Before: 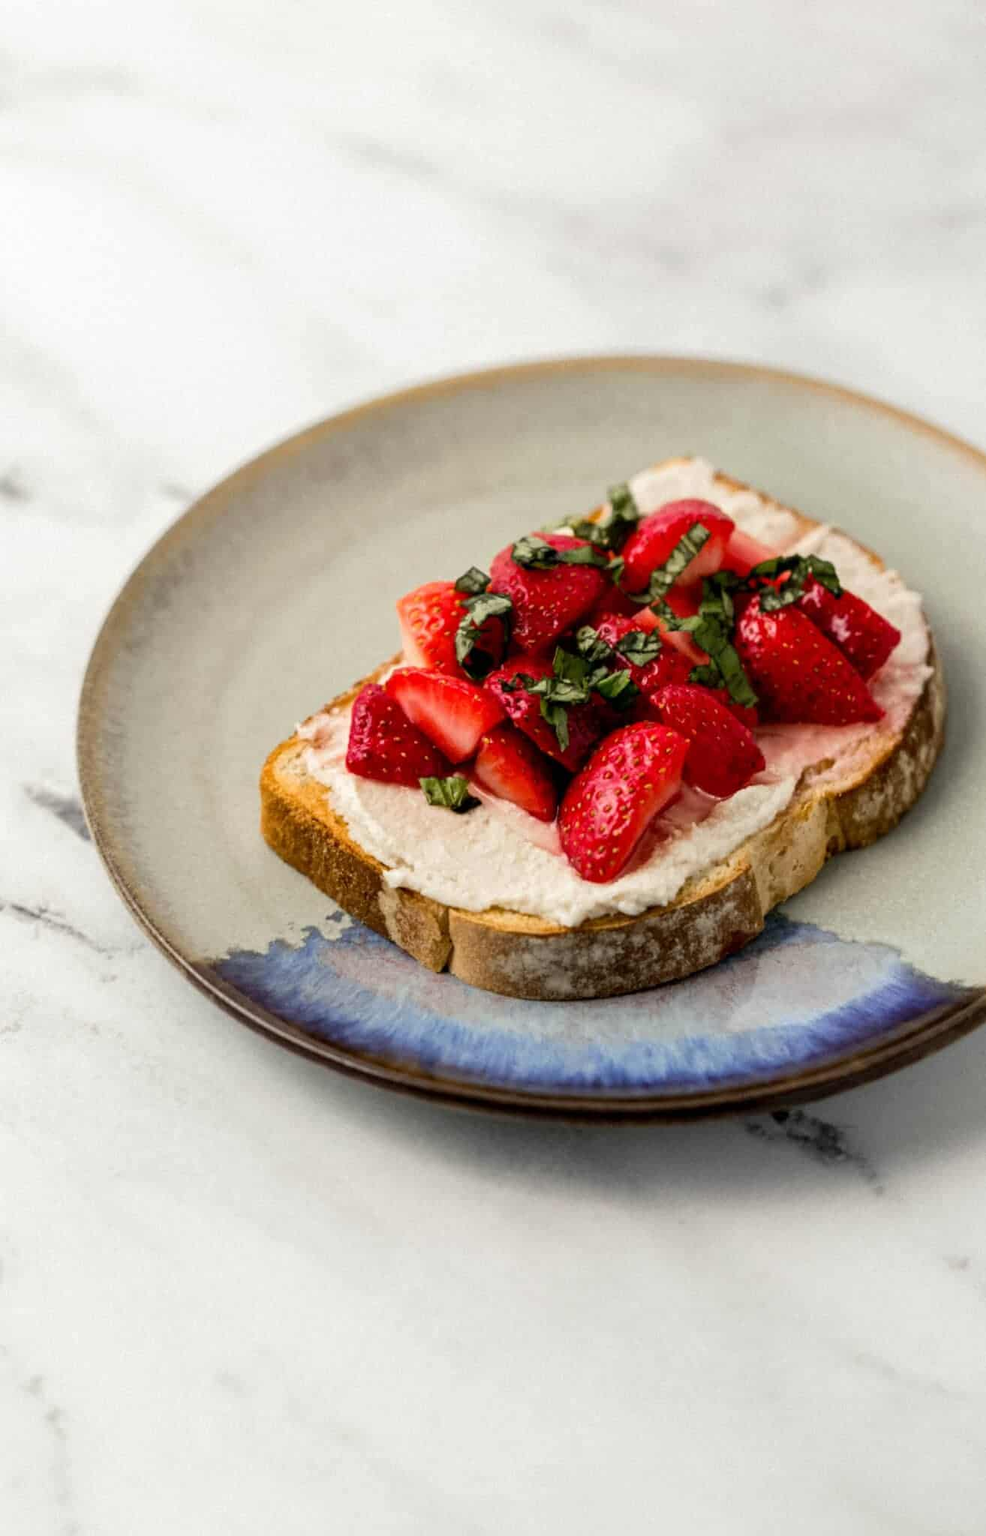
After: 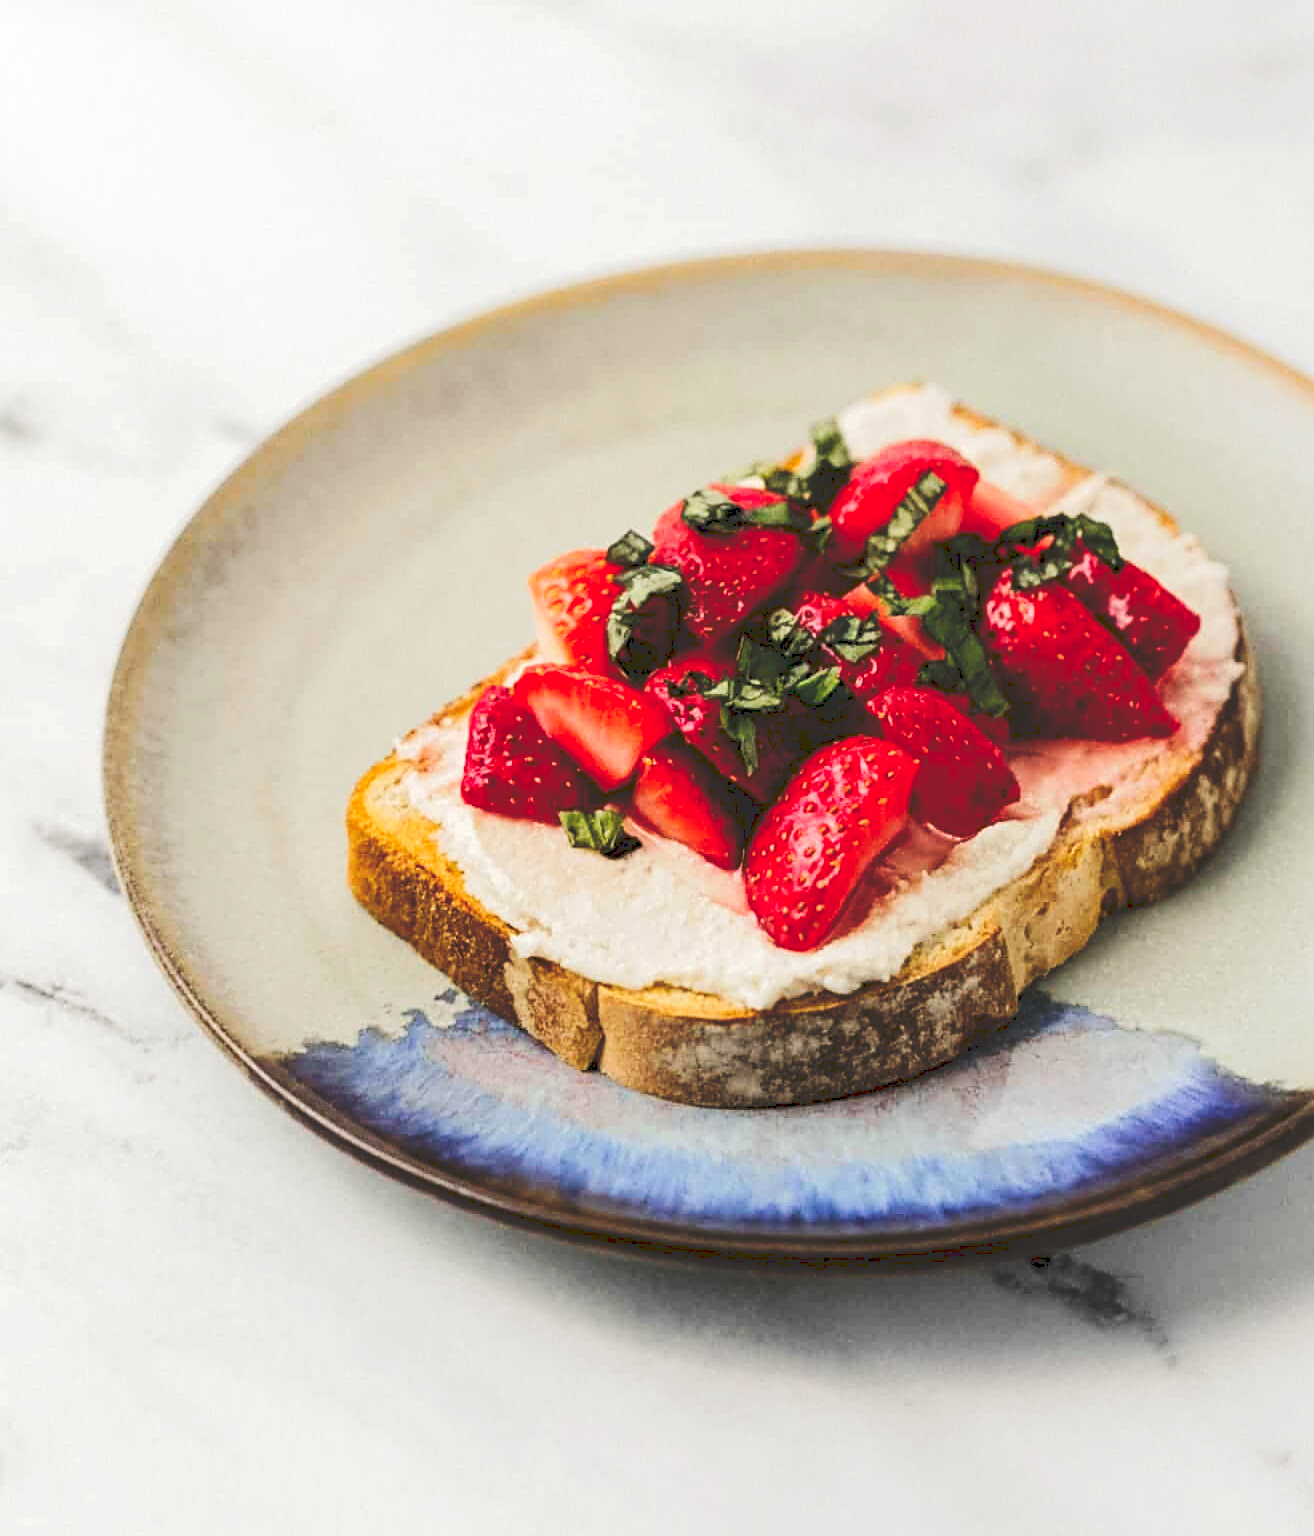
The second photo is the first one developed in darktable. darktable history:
crop: top 11.038%, bottom 13.962%
base curve: curves: ch0 [(0, 0) (0.262, 0.32) (0.722, 0.705) (1, 1)]
tone curve: curves: ch0 [(0, 0) (0.003, 0.169) (0.011, 0.173) (0.025, 0.177) (0.044, 0.184) (0.069, 0.191) (0.1, 0.199) (0.136, 0.206) (0.177, 0.221) (0.224, 0.248) (0.277, 0.284) (0.335, 0.344) (0.399, 0.413) (0.468, 0.497) (0.543, 0.594) (0.623, 0.691) (0.709, 0.779) (0.801, 0.868) (0.898, 0.931) (1, 1)], preserve colors none
sharpen: on, module defaults
